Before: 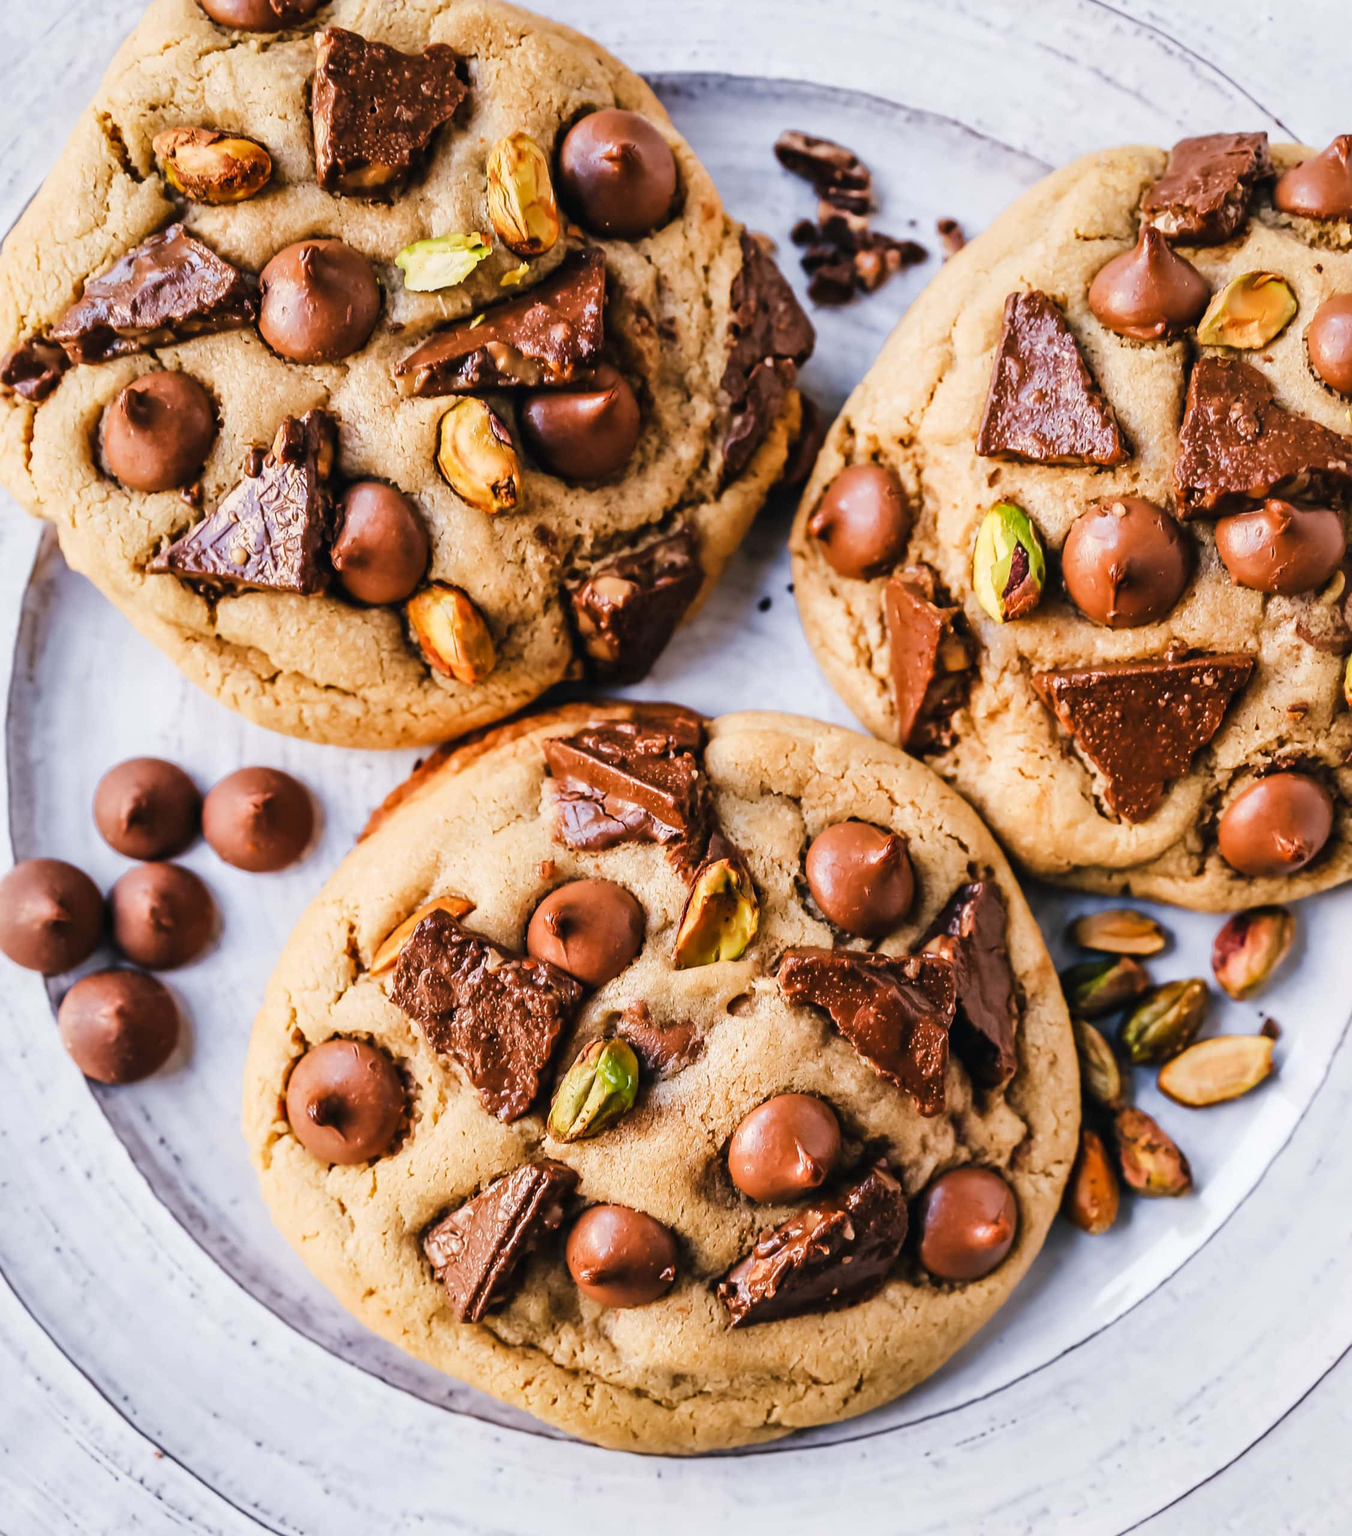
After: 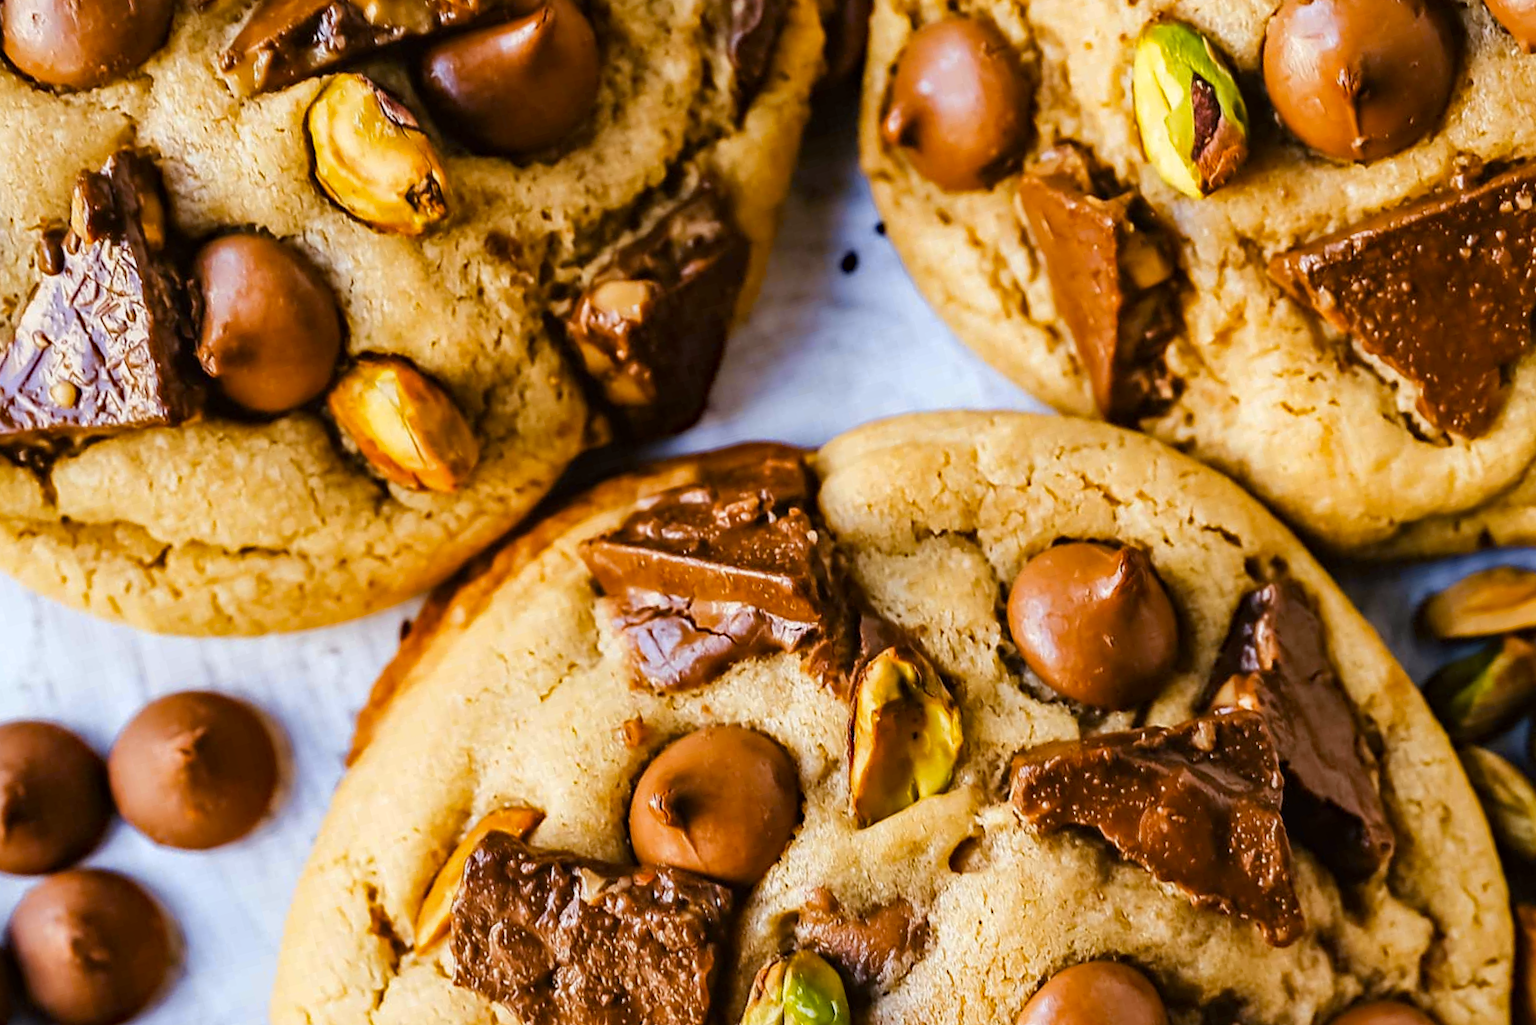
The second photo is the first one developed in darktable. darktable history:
color correction: highlights a* -2.73, highlights b* -2.09, shadows a* 2.41, shadows b* 2.73
color contrast: green-magenta contrast 0.85, blue-yellow contrast 1.25, unbound 0
rotate and perspective: rotation -14.8°, crop left 0.1, crop right 0.903, crop top 0.25, crop bottom 0.748
haze removal: strength 0.29, distance 0.25, compatibility mode true, adaptive false
crop and rotate: left 11.831%, top 11.346%, right 13.429%, bottom 13.899%
